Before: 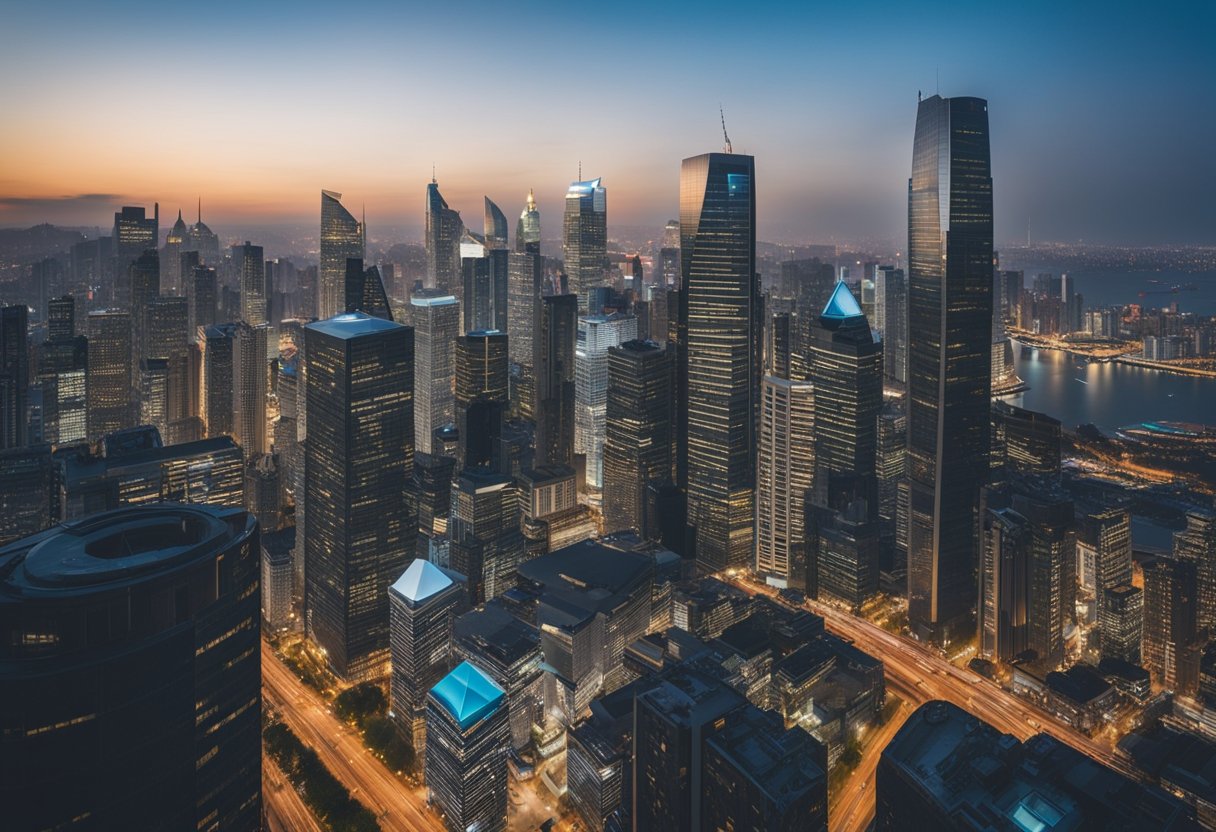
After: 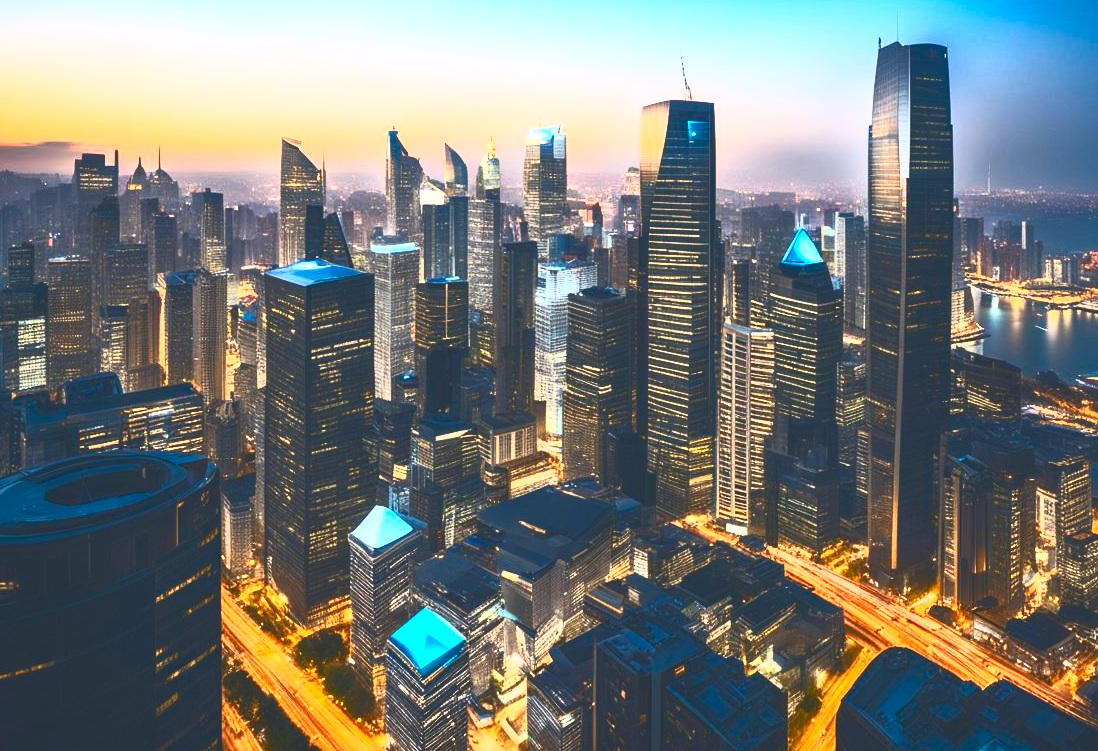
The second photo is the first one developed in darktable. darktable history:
contrast brightness saturation: contrast 1, brightness 1, saturation 1
crop: left 3.305%, top 6.436%, right 6.389%, bottom 3.258%
